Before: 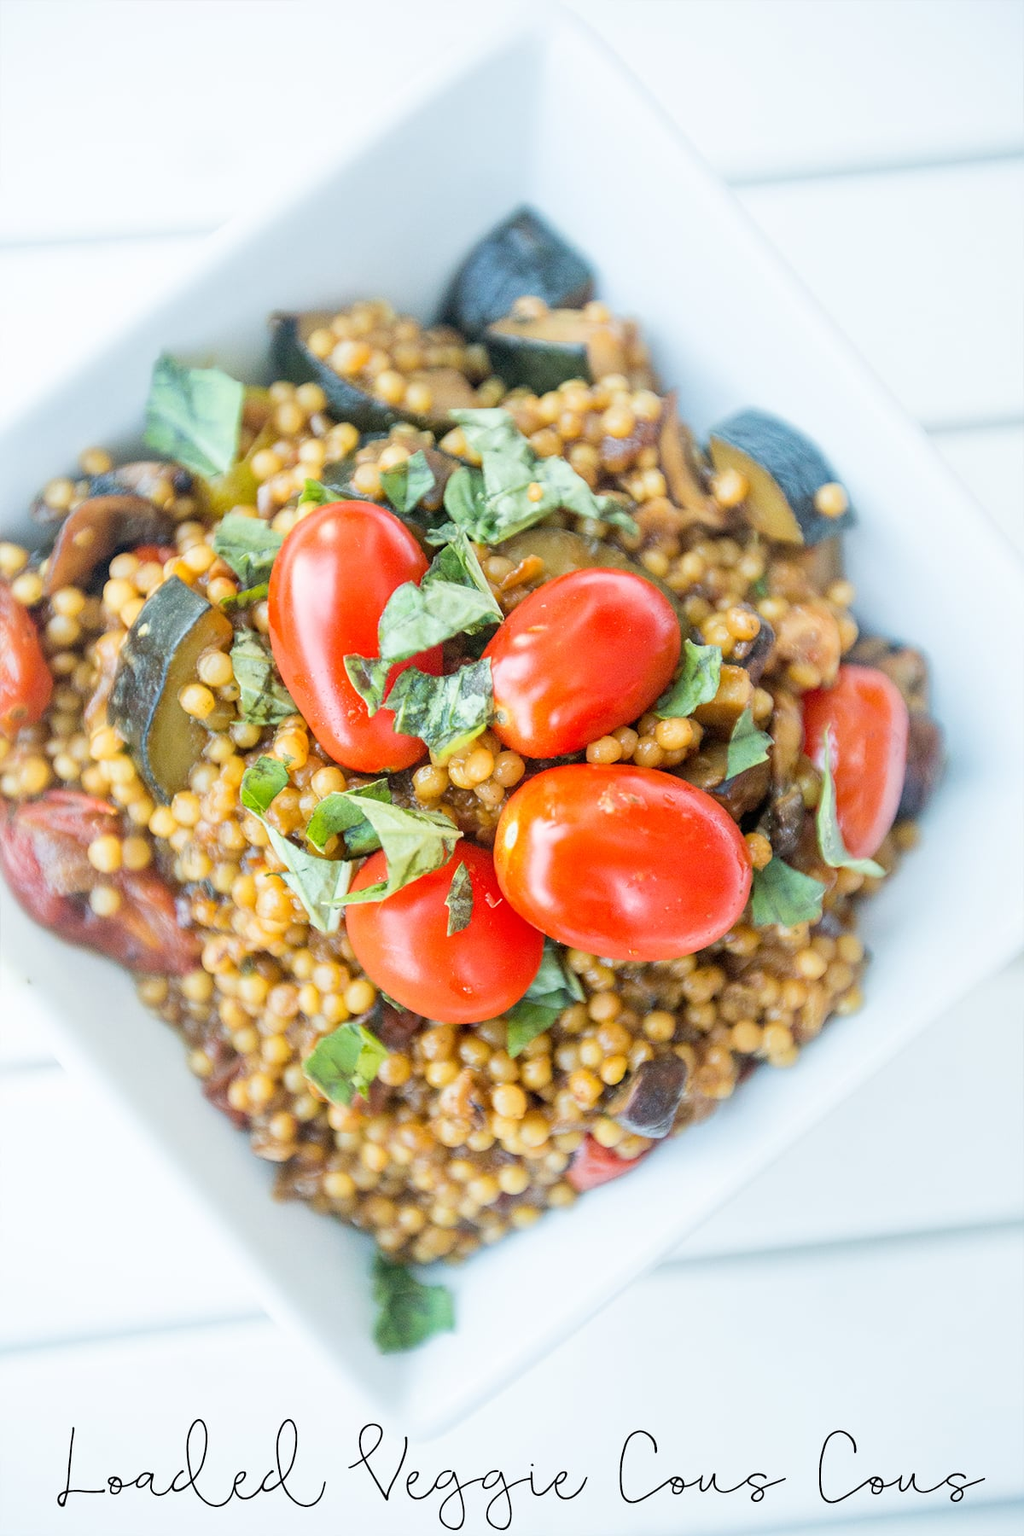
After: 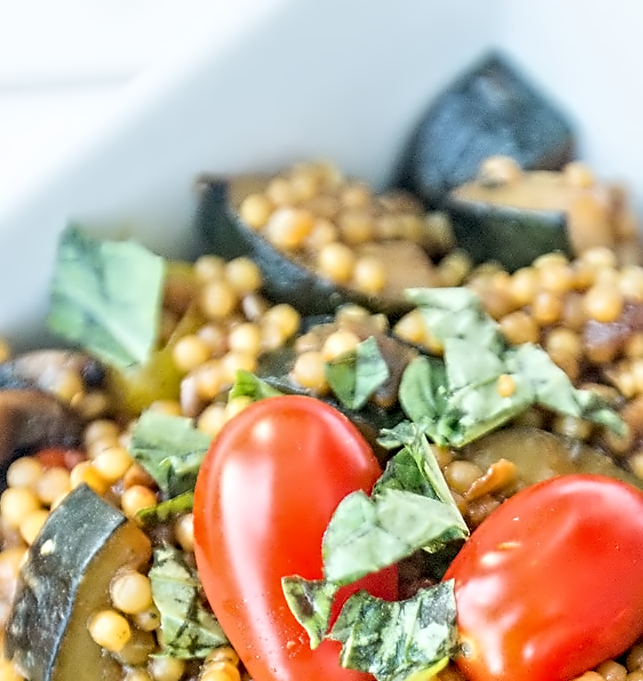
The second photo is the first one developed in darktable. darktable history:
contrast equalizer: octaves 7, y [[0.5, 0.542, 0.583, 0.625, 0.667, 0.708], [0.5 ×6], [0.5 ×6], [0, 0.033, 0.067, 0.1, 0.133, 0.167], [0, 0.05, 0.1, 0.15, 0.2, 0.25]]
crop: left 10.121%, top 10.631%, right 36.218%, bottom 51.526%
